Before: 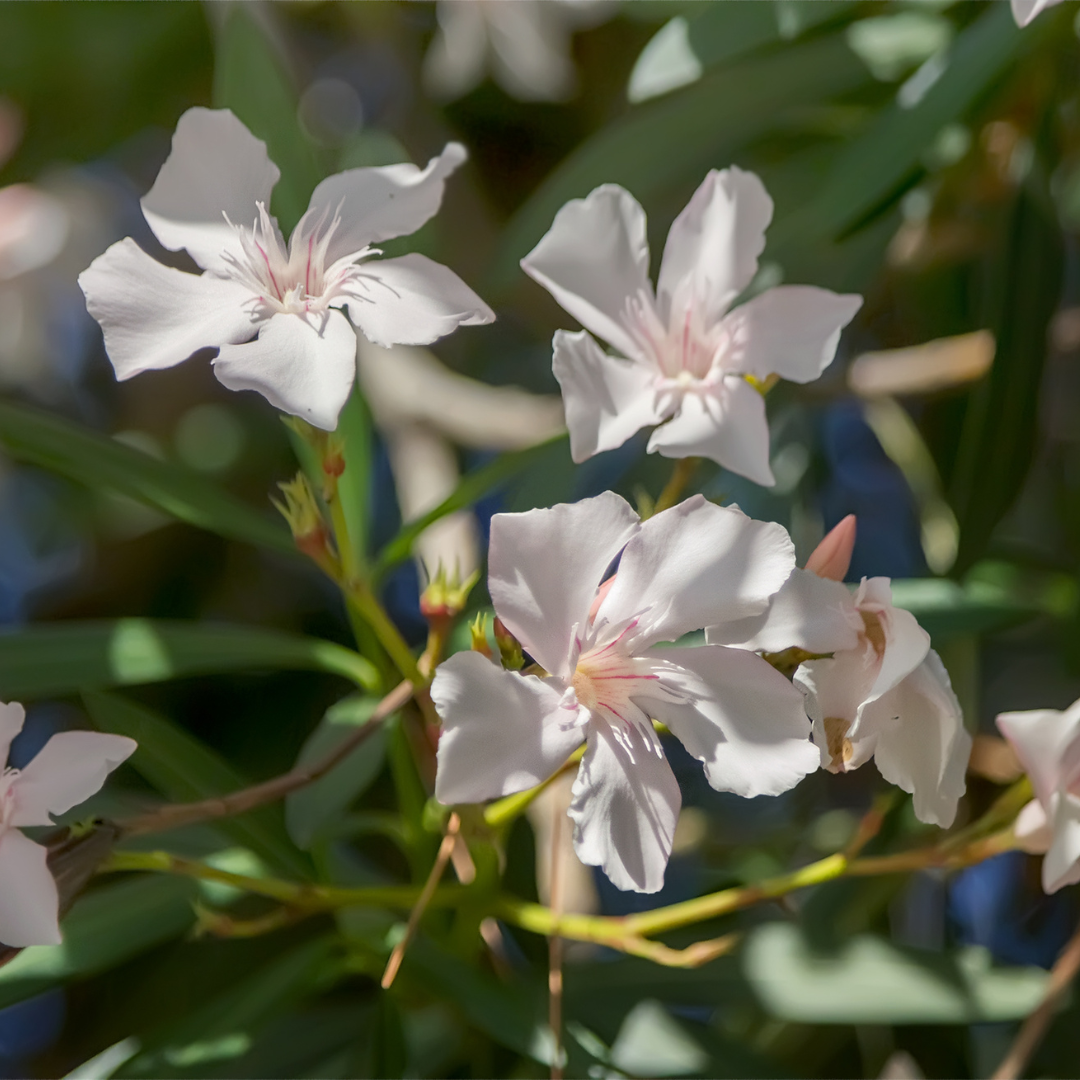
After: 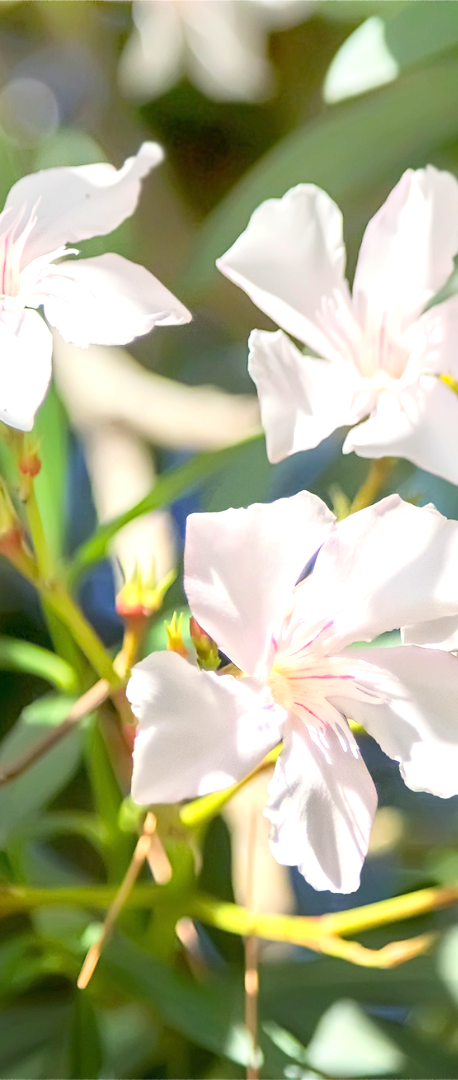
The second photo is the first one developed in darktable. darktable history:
base curve: curves: ch0 [(0, 0) (0.204, 0.334) (0.55, 0.733) (1, 1)]
crop: left 28.158%, right 29.345%
exposure: exposure 1.091 EV, compensate highlight preservation false
